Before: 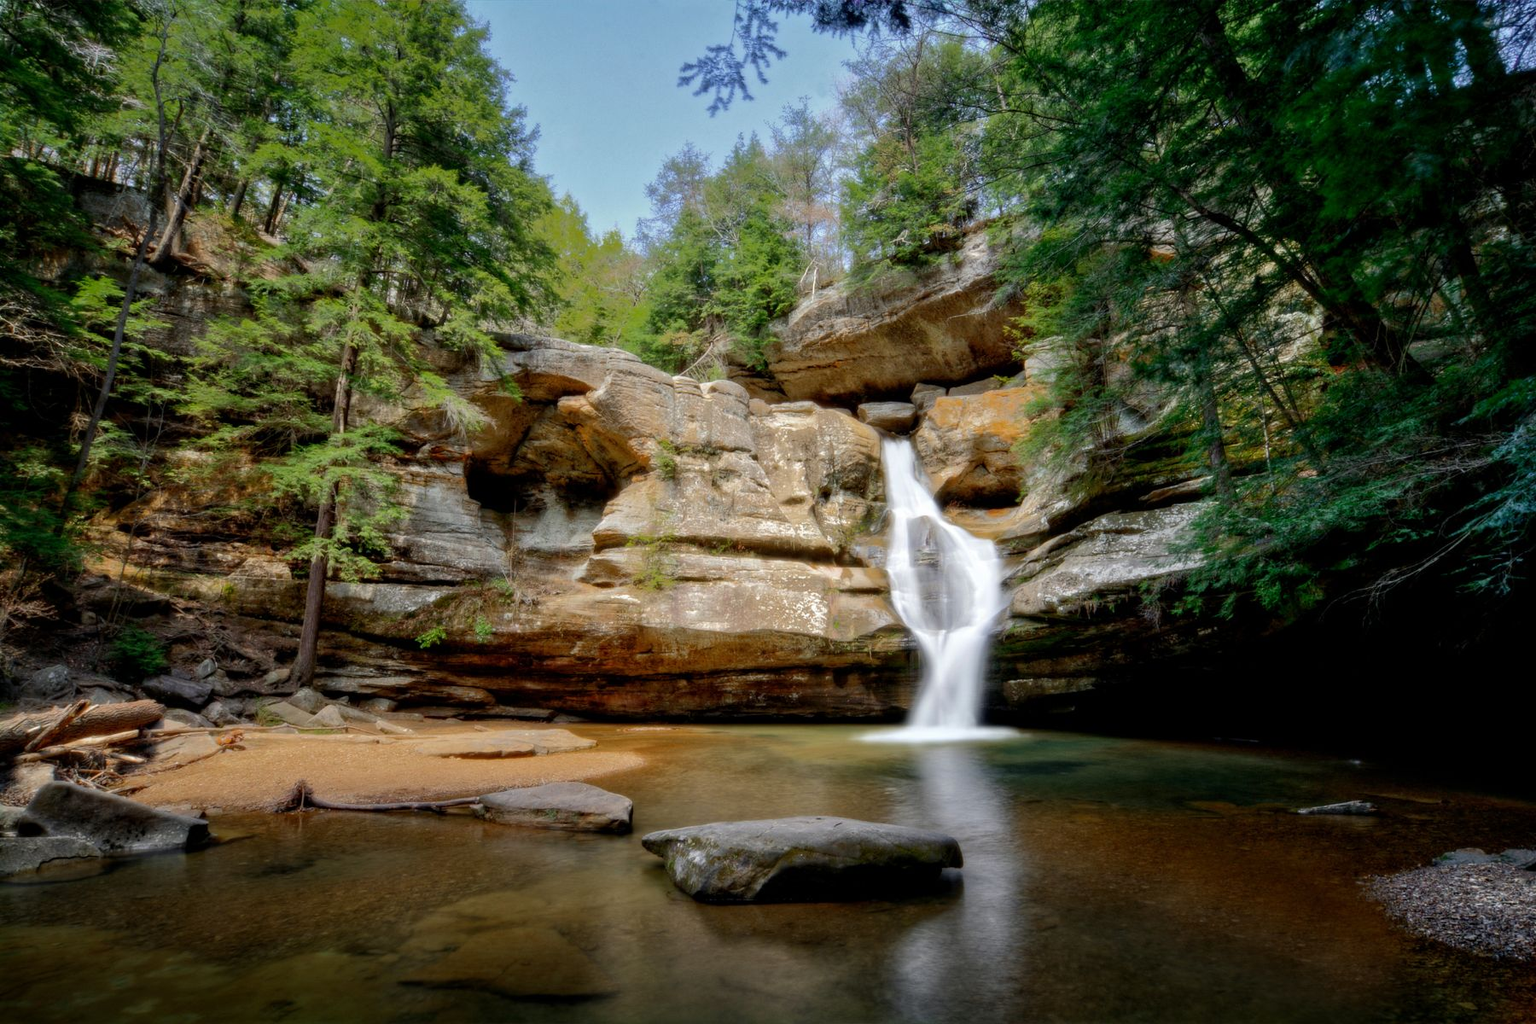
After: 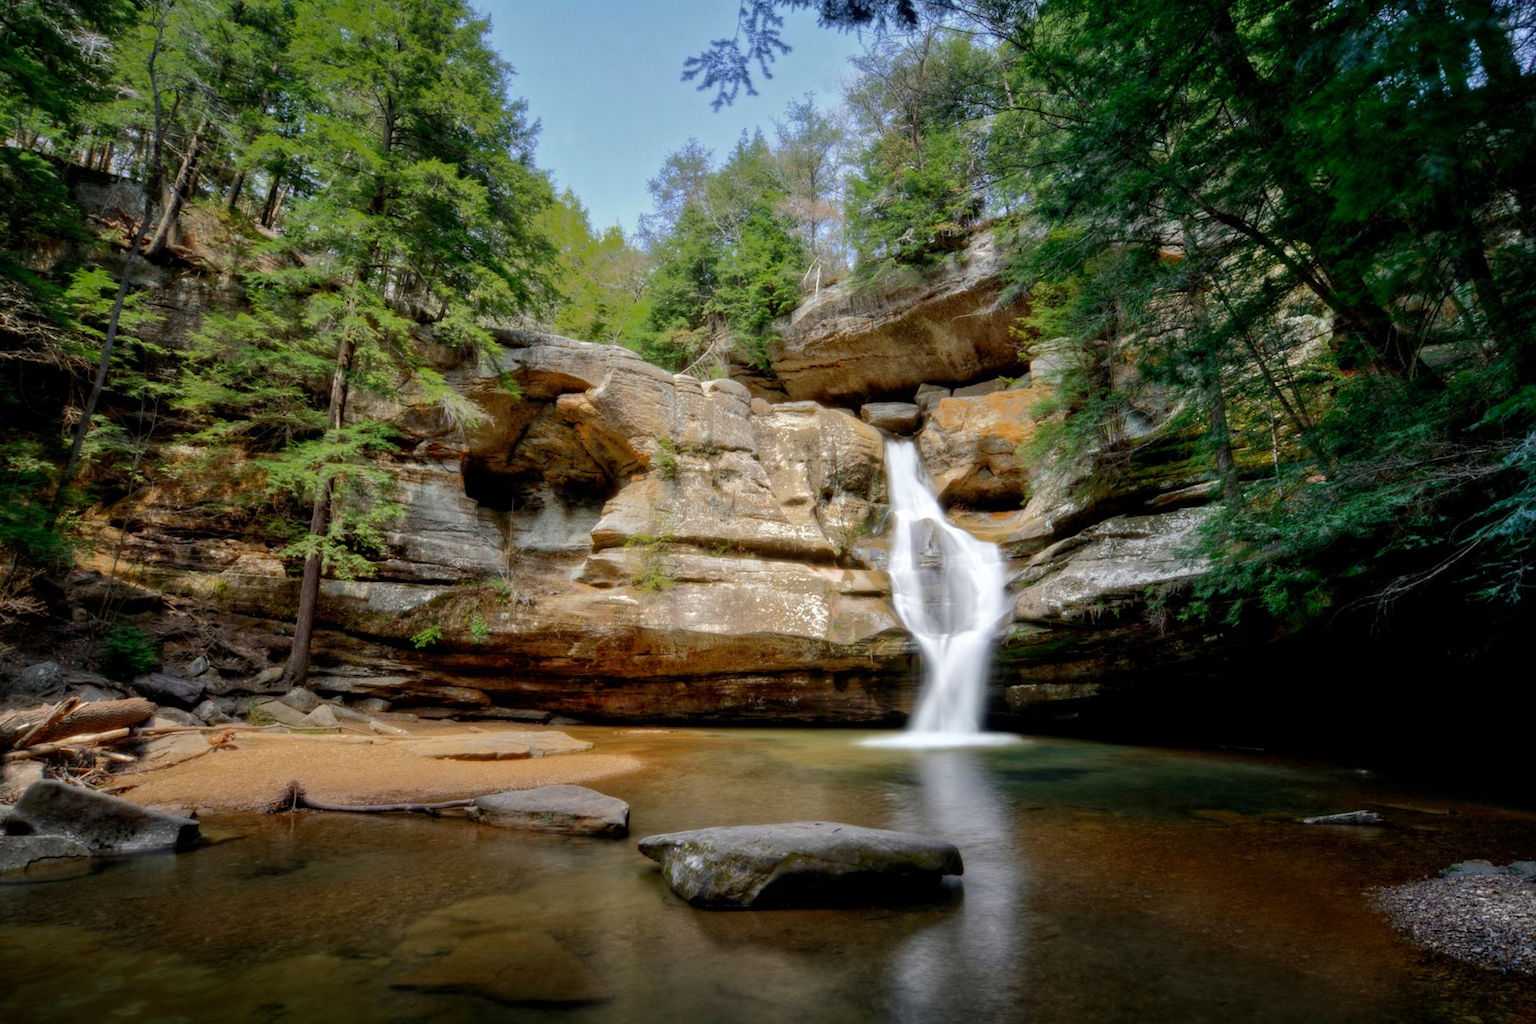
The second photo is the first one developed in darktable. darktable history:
crop and rotate: angle -0.5°
tone equalizer: on, module defaults
